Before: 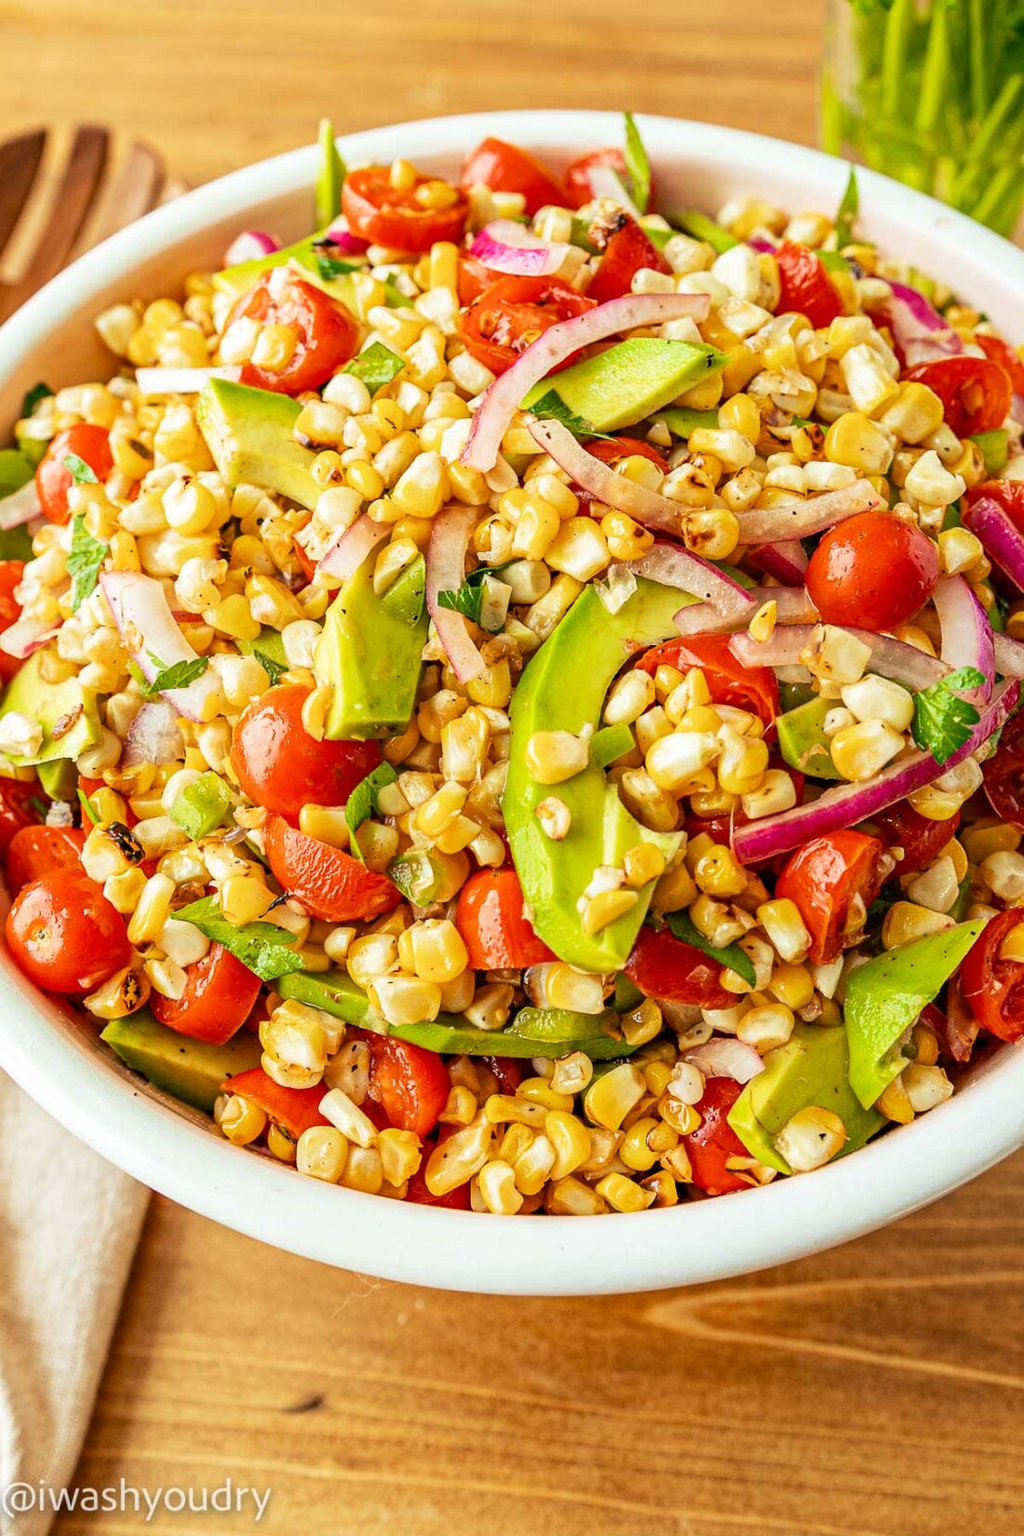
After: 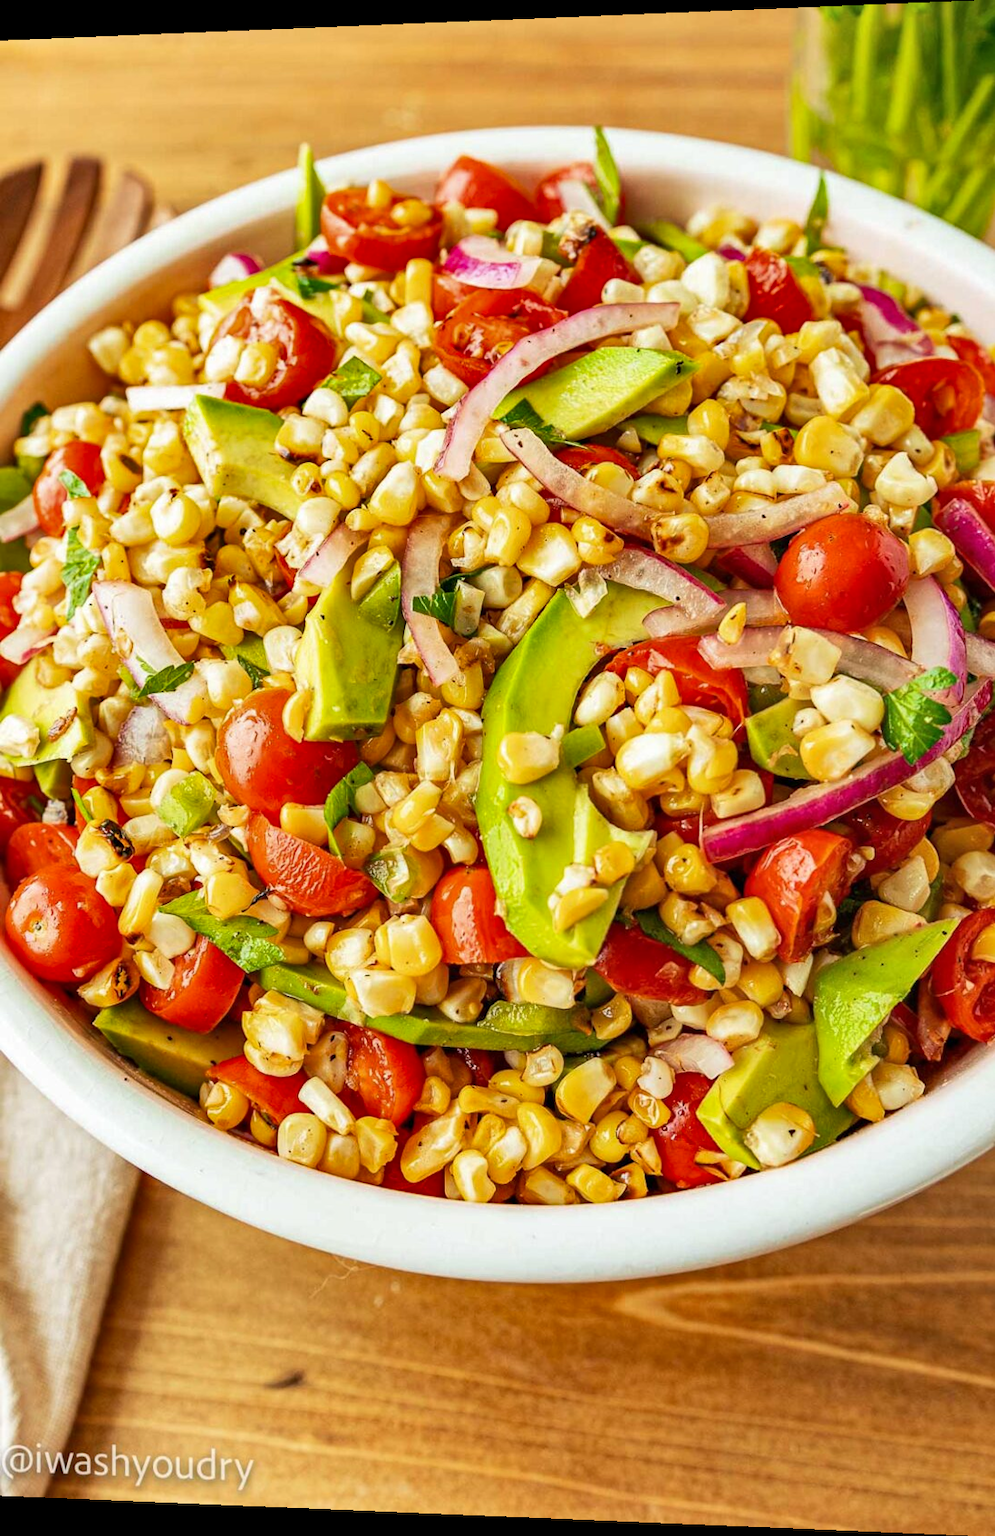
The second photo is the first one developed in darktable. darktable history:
shadows and highlights: shadows 40, highlights -54, highlights color adjustment 46%, low approximation 0.01, soften with gaussian
rotate and perspective: lens shift (horizontal) -0.055, automatic cropping off
